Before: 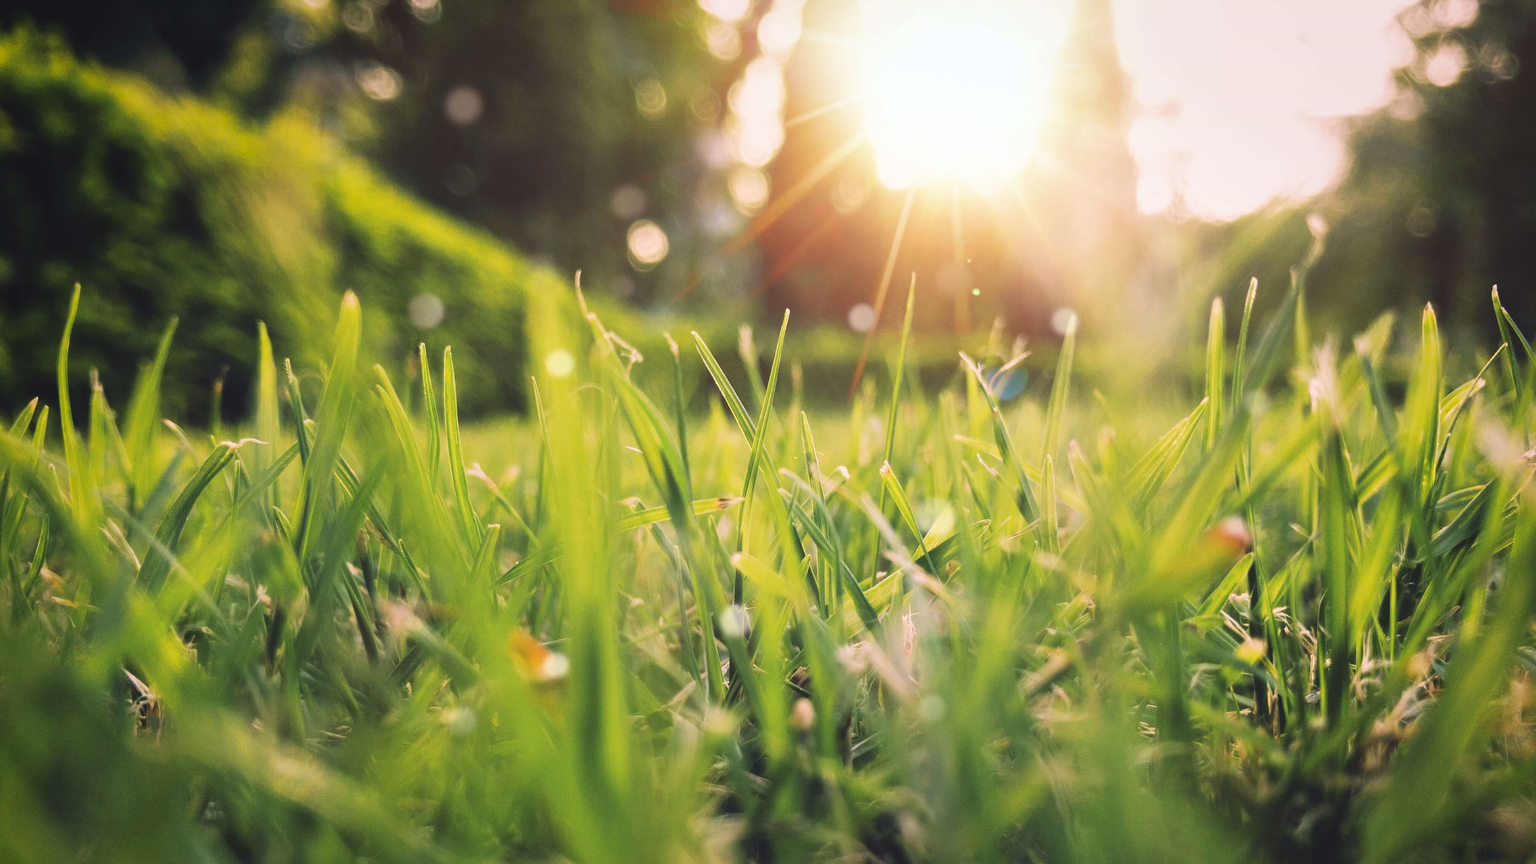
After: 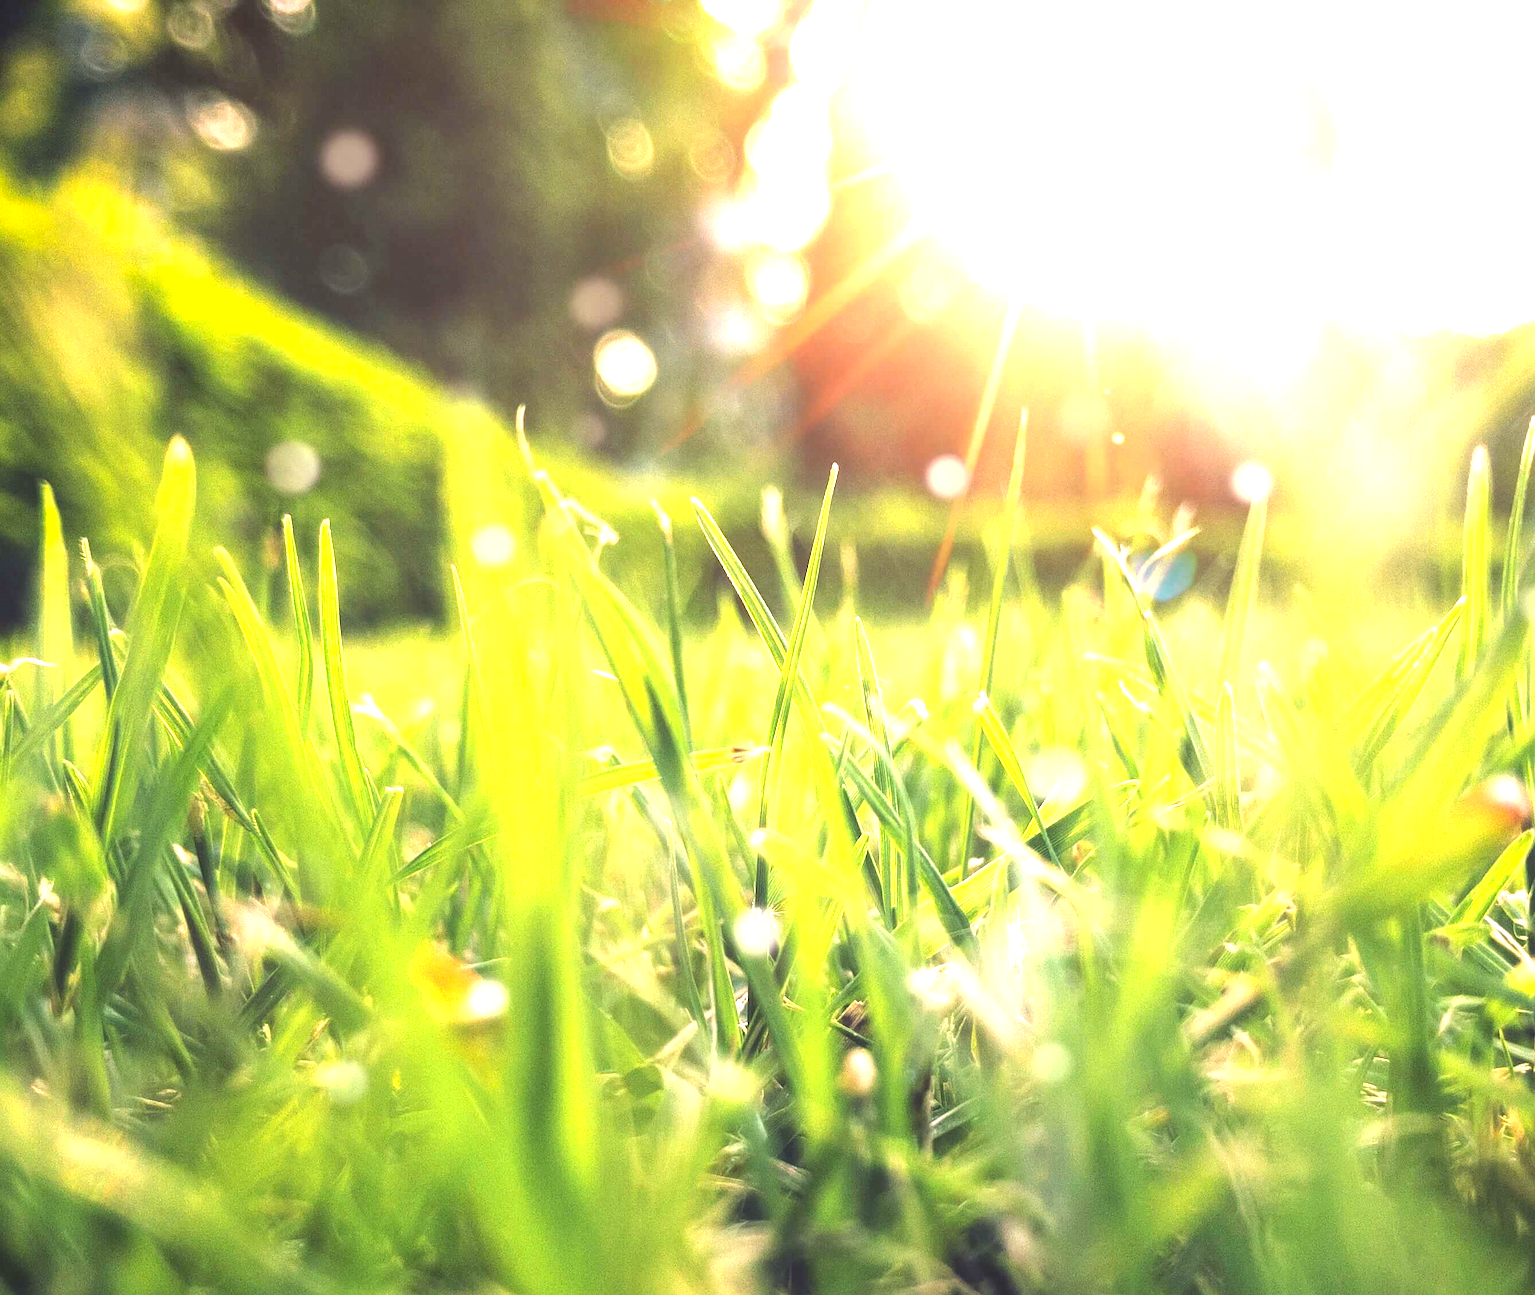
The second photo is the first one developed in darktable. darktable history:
sharpen: amount 0.2
local contrast: detail 110%
levels: levels [0, 0.352, 0.703]
crop and rotate: left 15.055%, right 18.278%
